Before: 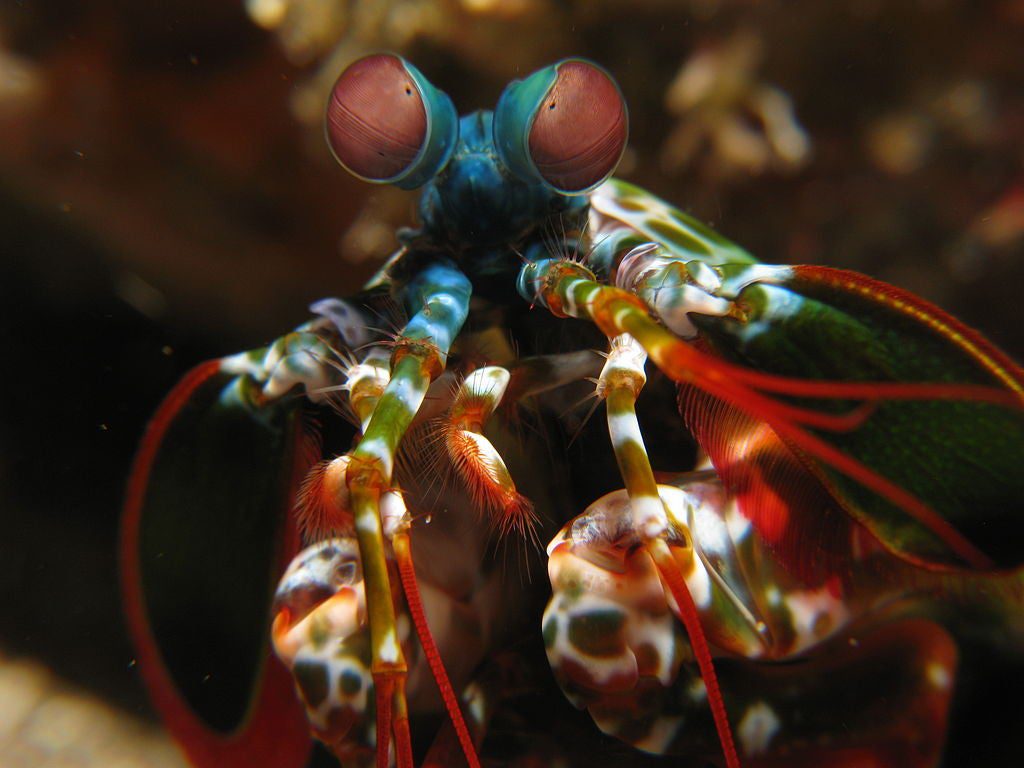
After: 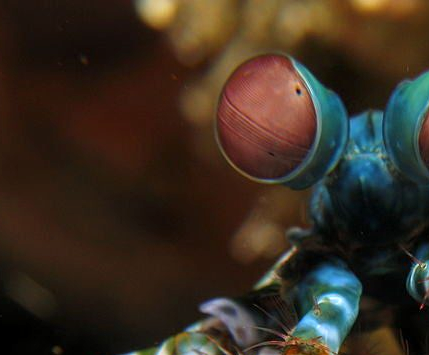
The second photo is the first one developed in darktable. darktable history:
local contrast: on, module defaults
crop and rotate: left 10.817%, top 0.062%, right 47.194%, bottom 53.626%
exposure: compensate highlight preservation false
